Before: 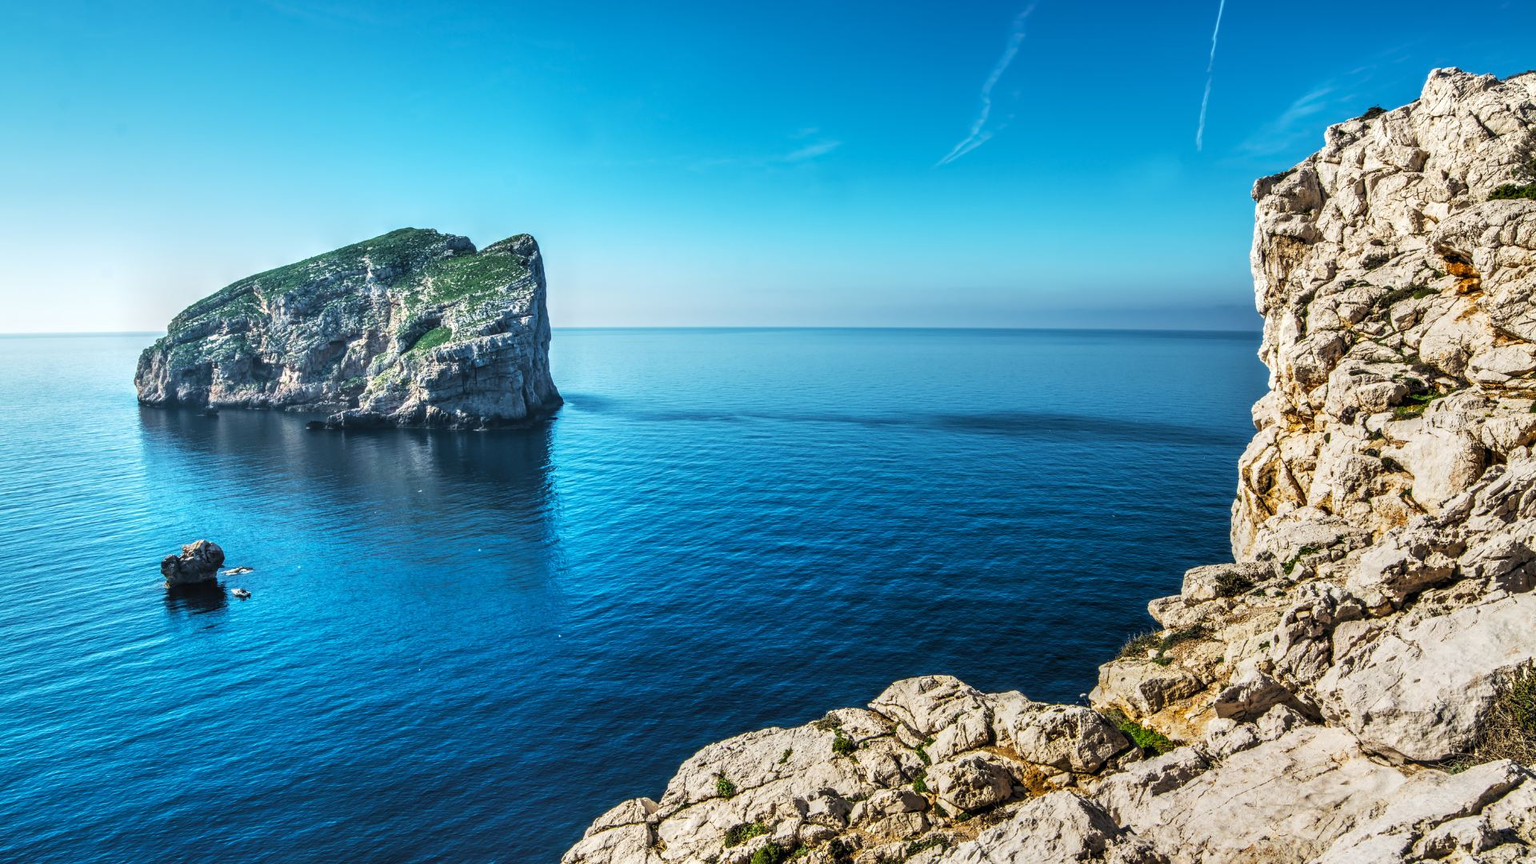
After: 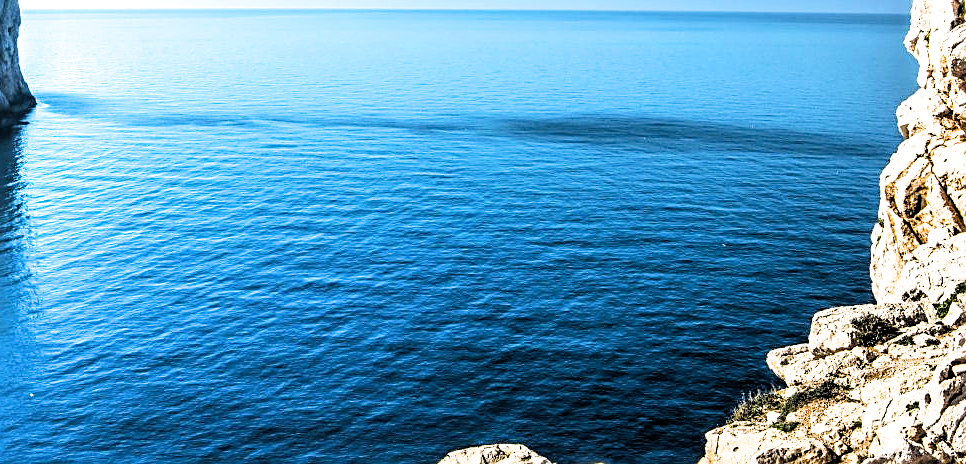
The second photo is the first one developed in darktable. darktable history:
crop: left 34.818%, top 37.085%, right 14.857%, bottom 19.942%
sharpen: on, module defaults
exposure: black level correction 0.001, exposure 1.12 EV, compensate highlight preservation false
filmic rgb: black relative exposure -4.03 EV, white relative exposure 2.99 EV, threshold 5.96 EV, hardness 2.99, contrast 1.401, enable highlight reconstruction true
